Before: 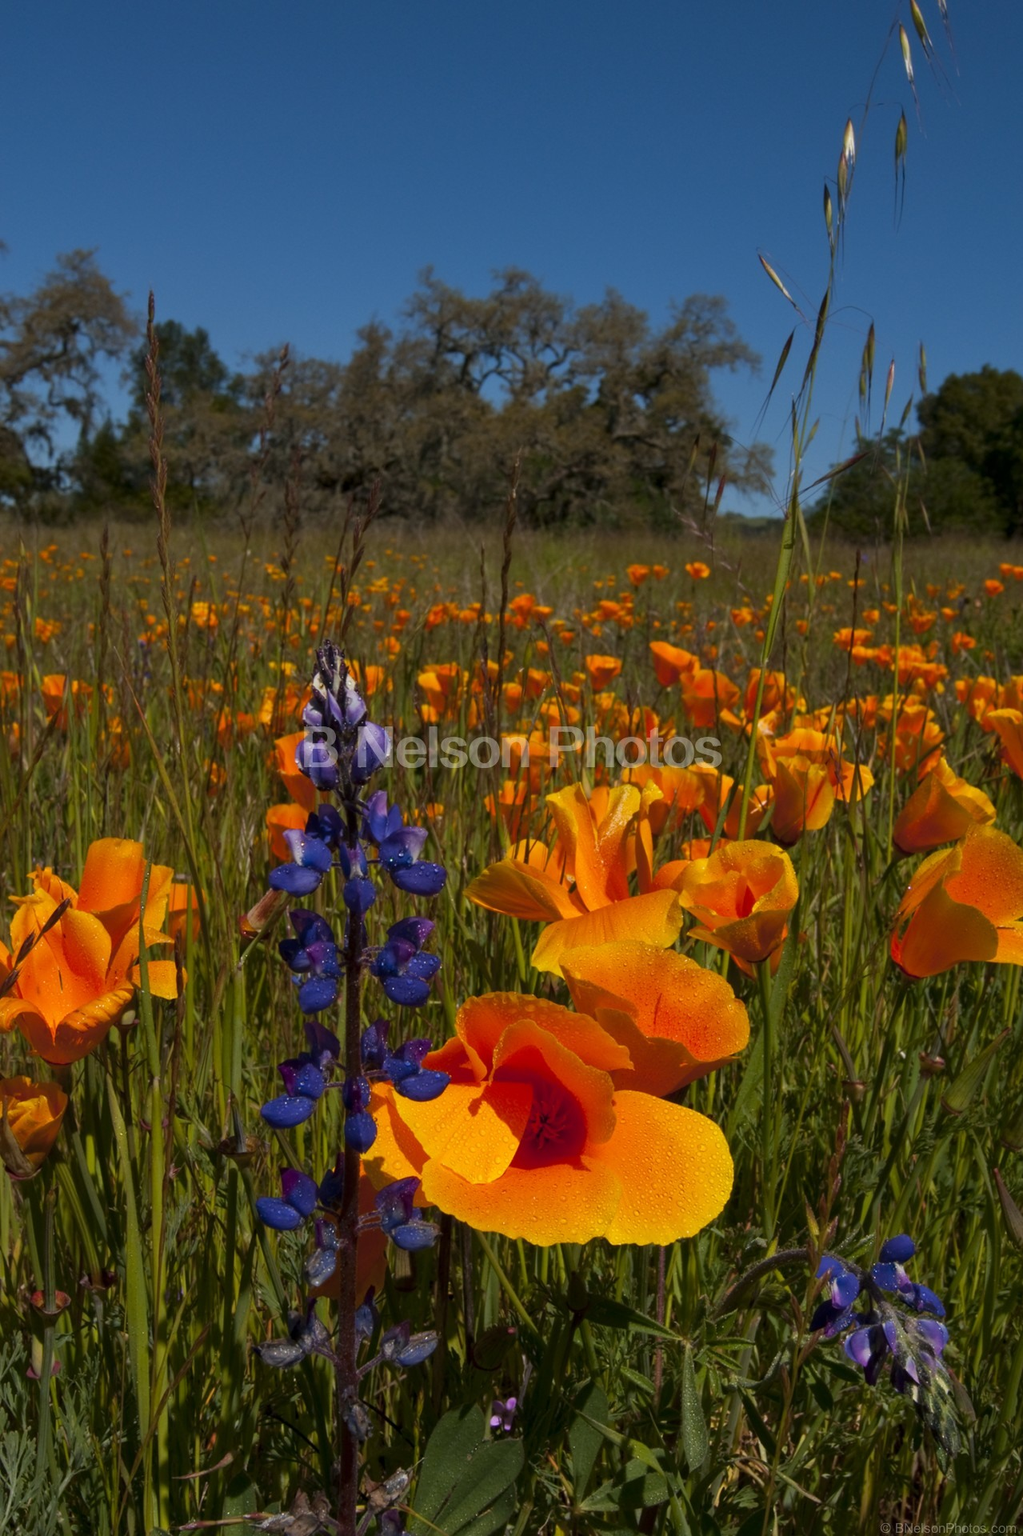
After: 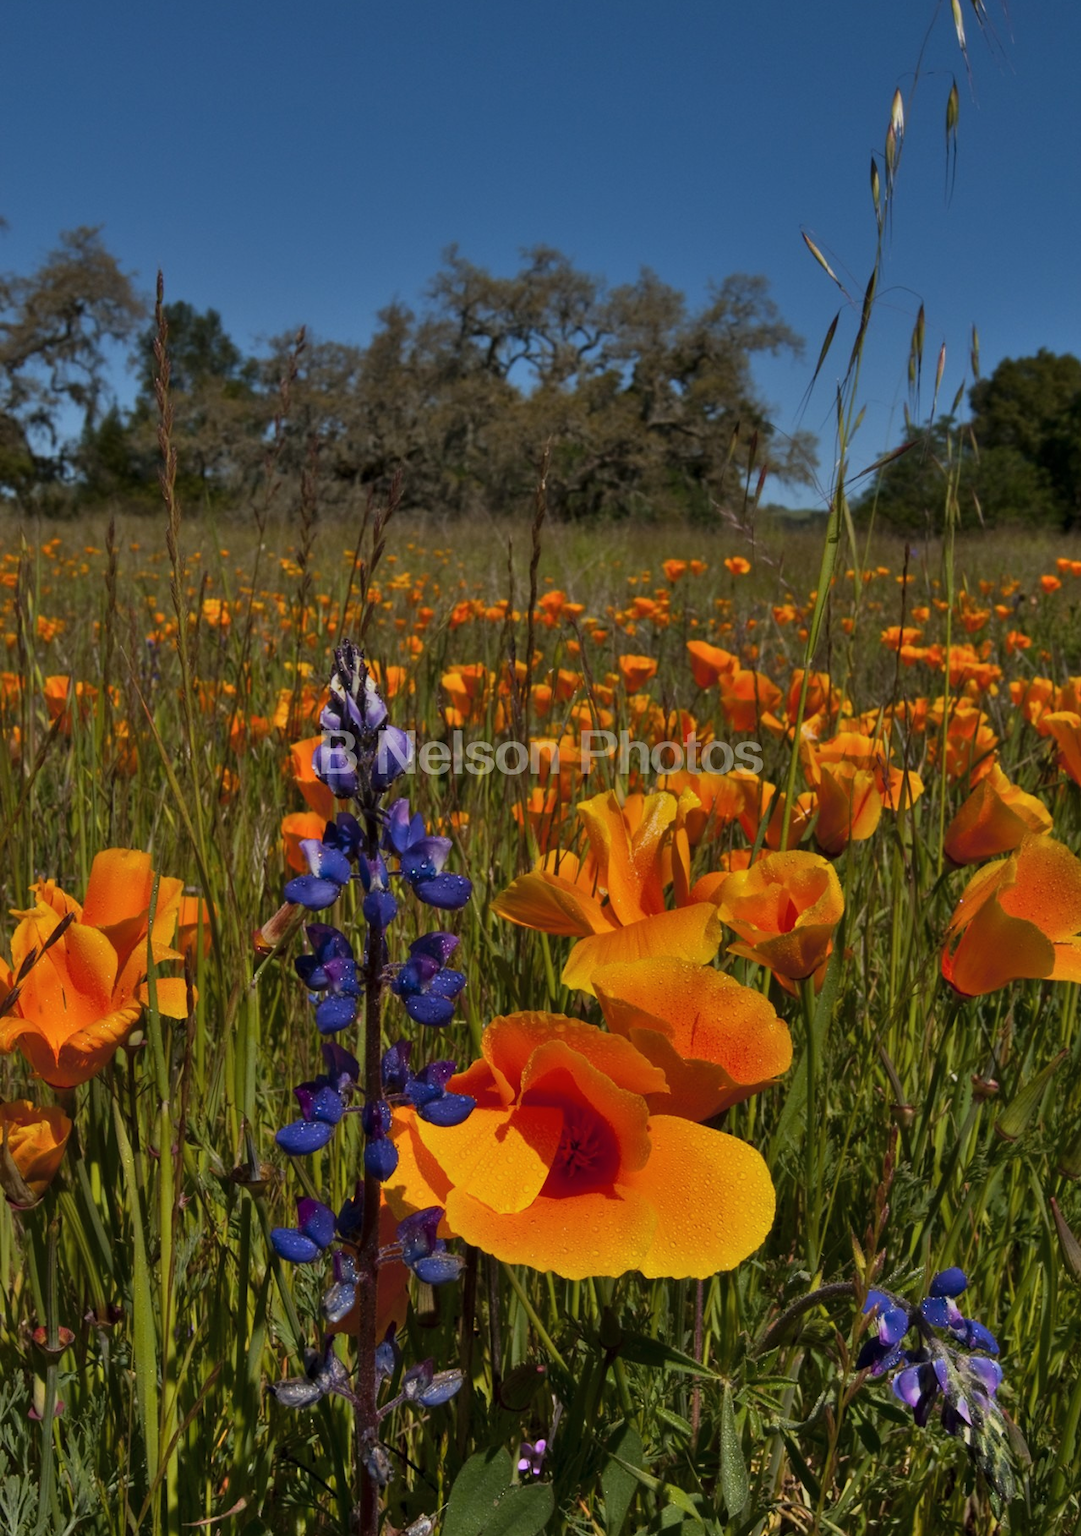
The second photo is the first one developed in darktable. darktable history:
shadows and highlights: soften with gaussian
exposure: exposure -0.33 EV, compensate highlight preservation false
crop and rotate: top 2.294%, bottom 3.068%
color correction: highlights a* -0.087, highlights b* 0.093
